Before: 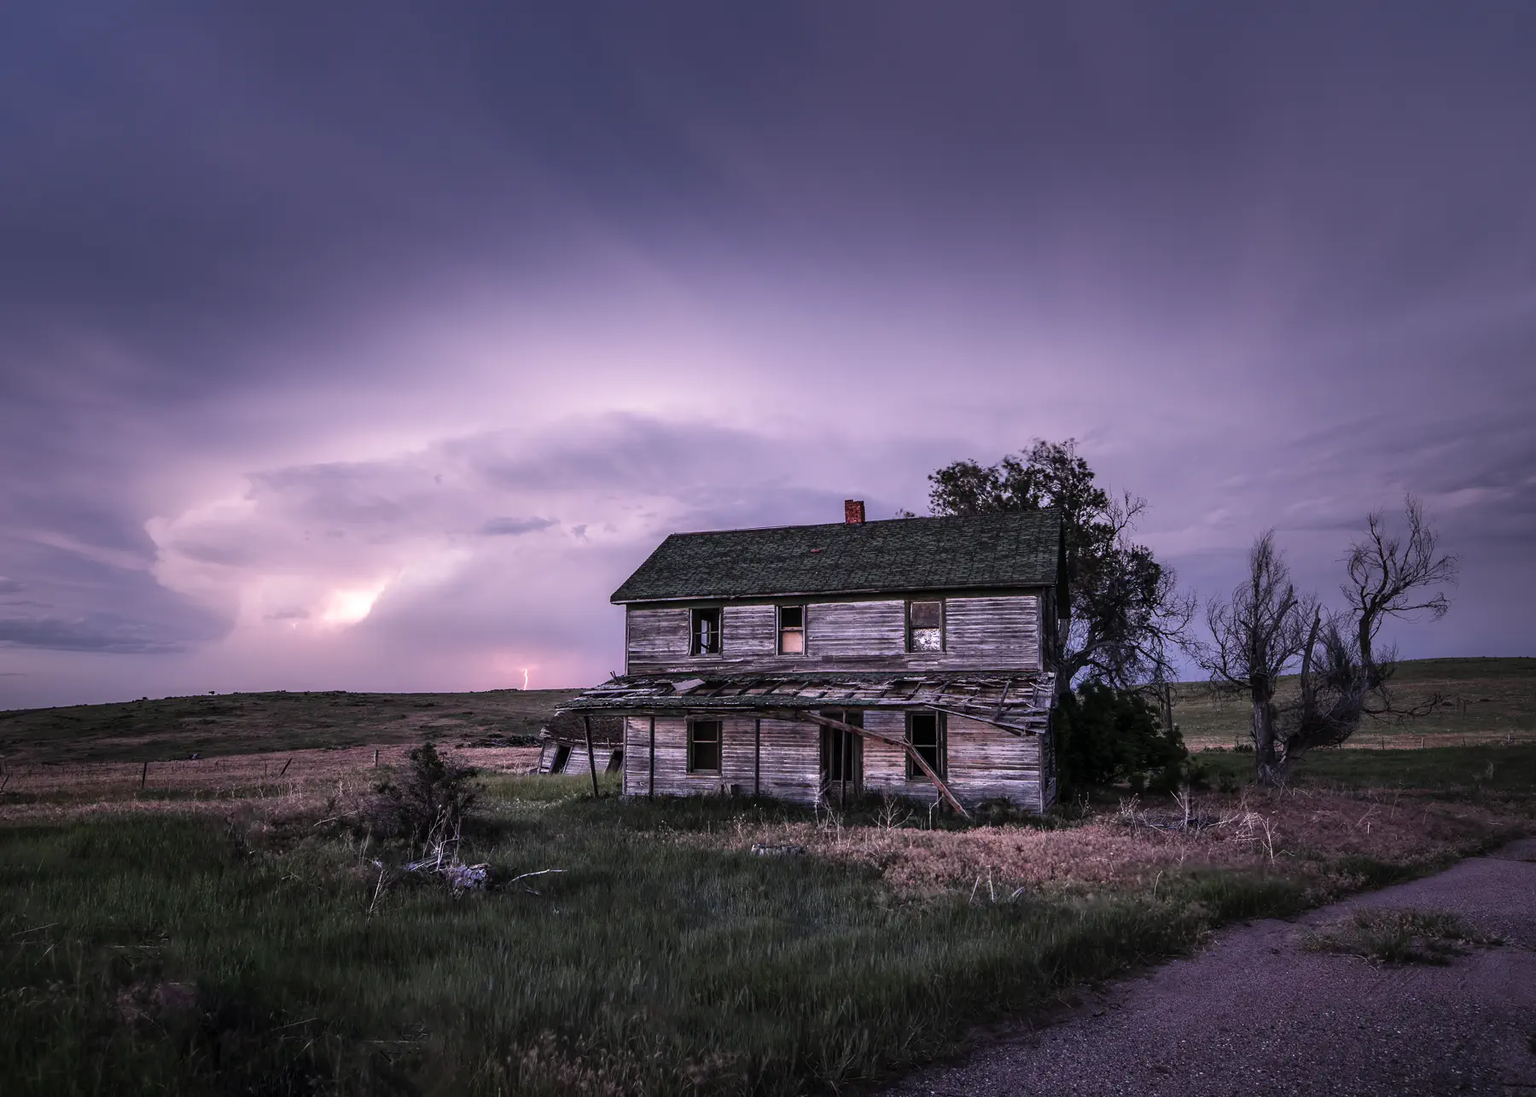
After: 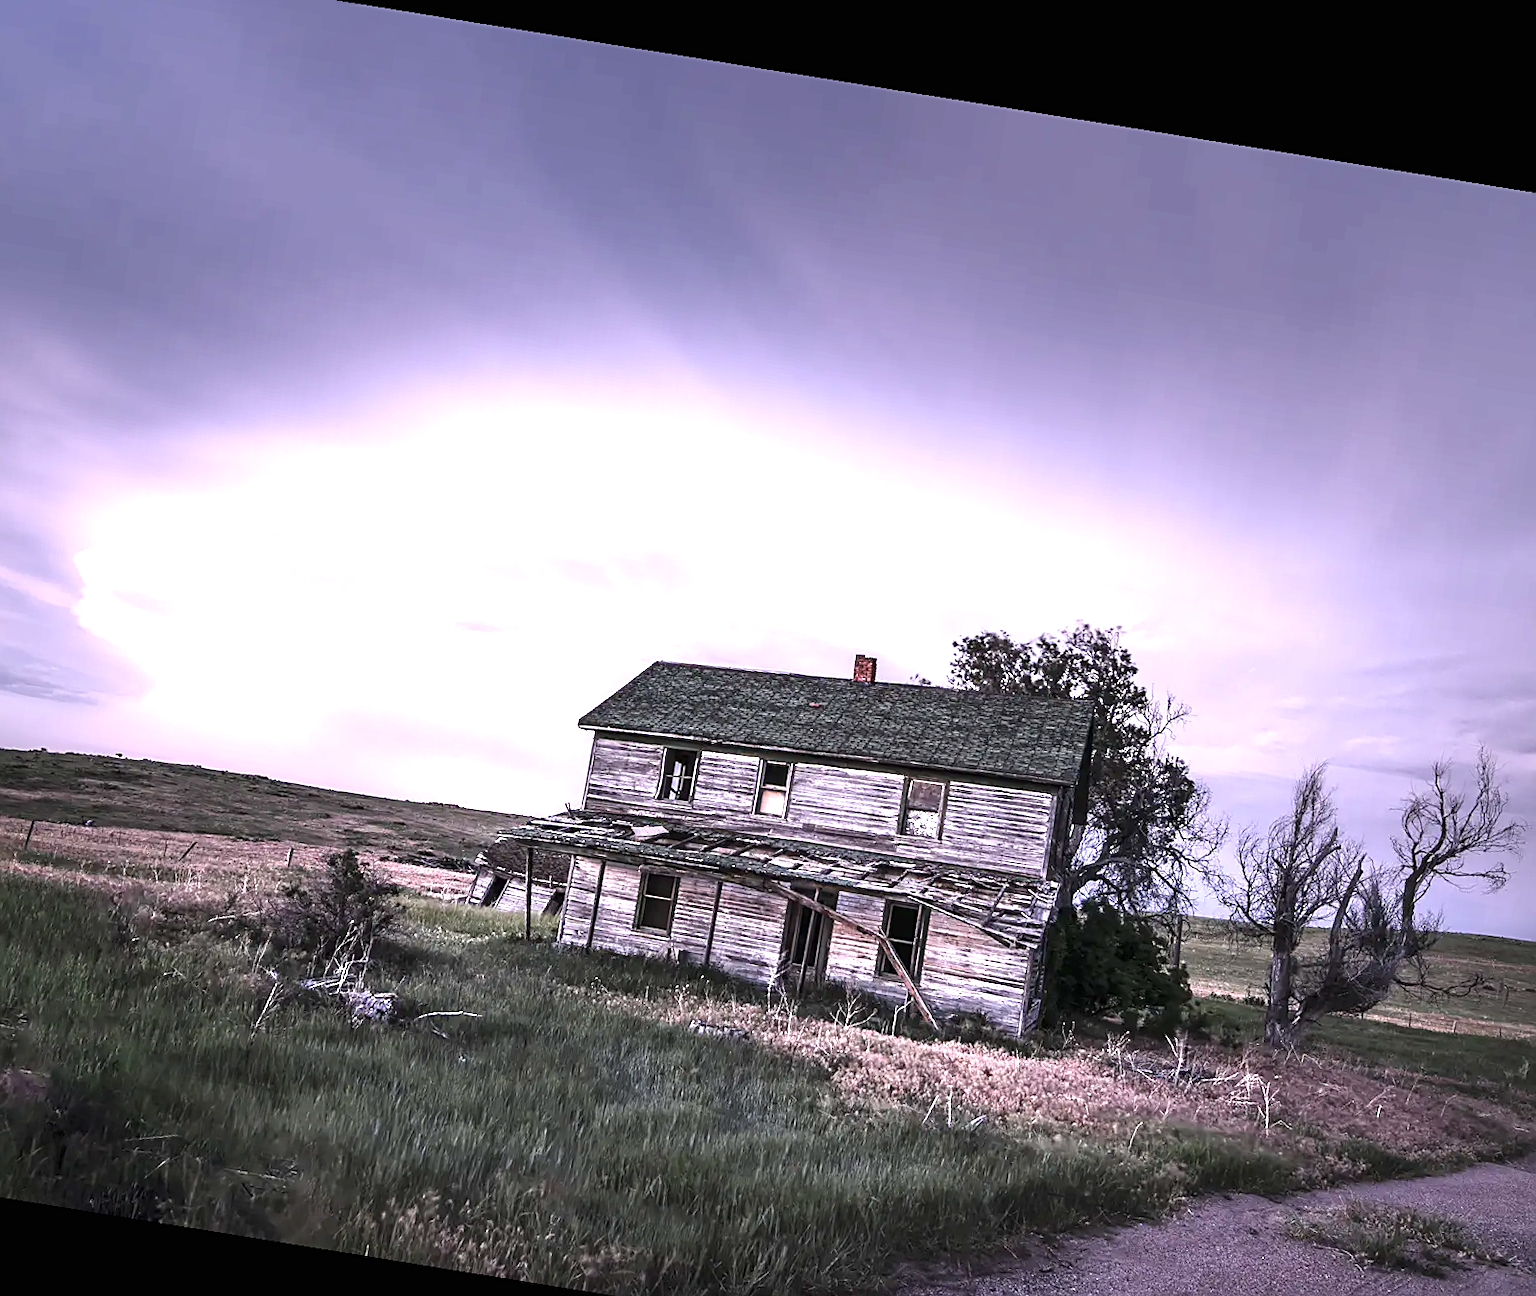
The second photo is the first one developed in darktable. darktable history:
contrast brightness saturation: contrast 0.1, saturation -0.36
rotate and perspective: rotation 9.12°, automatic cropping off
sharpen: on, module defaults
exposure: black level correction 0, exposure 1.675 EV, compensate exposure bias true, compensate highlight preservation false
crop: left 9.929%, top 3.475%, right 9.188%, bottom 9.529%
color balance rgb: perceptual saturation grading › global saturation 20%, global vibrance 20%
tone equalizer: on, module defaults
